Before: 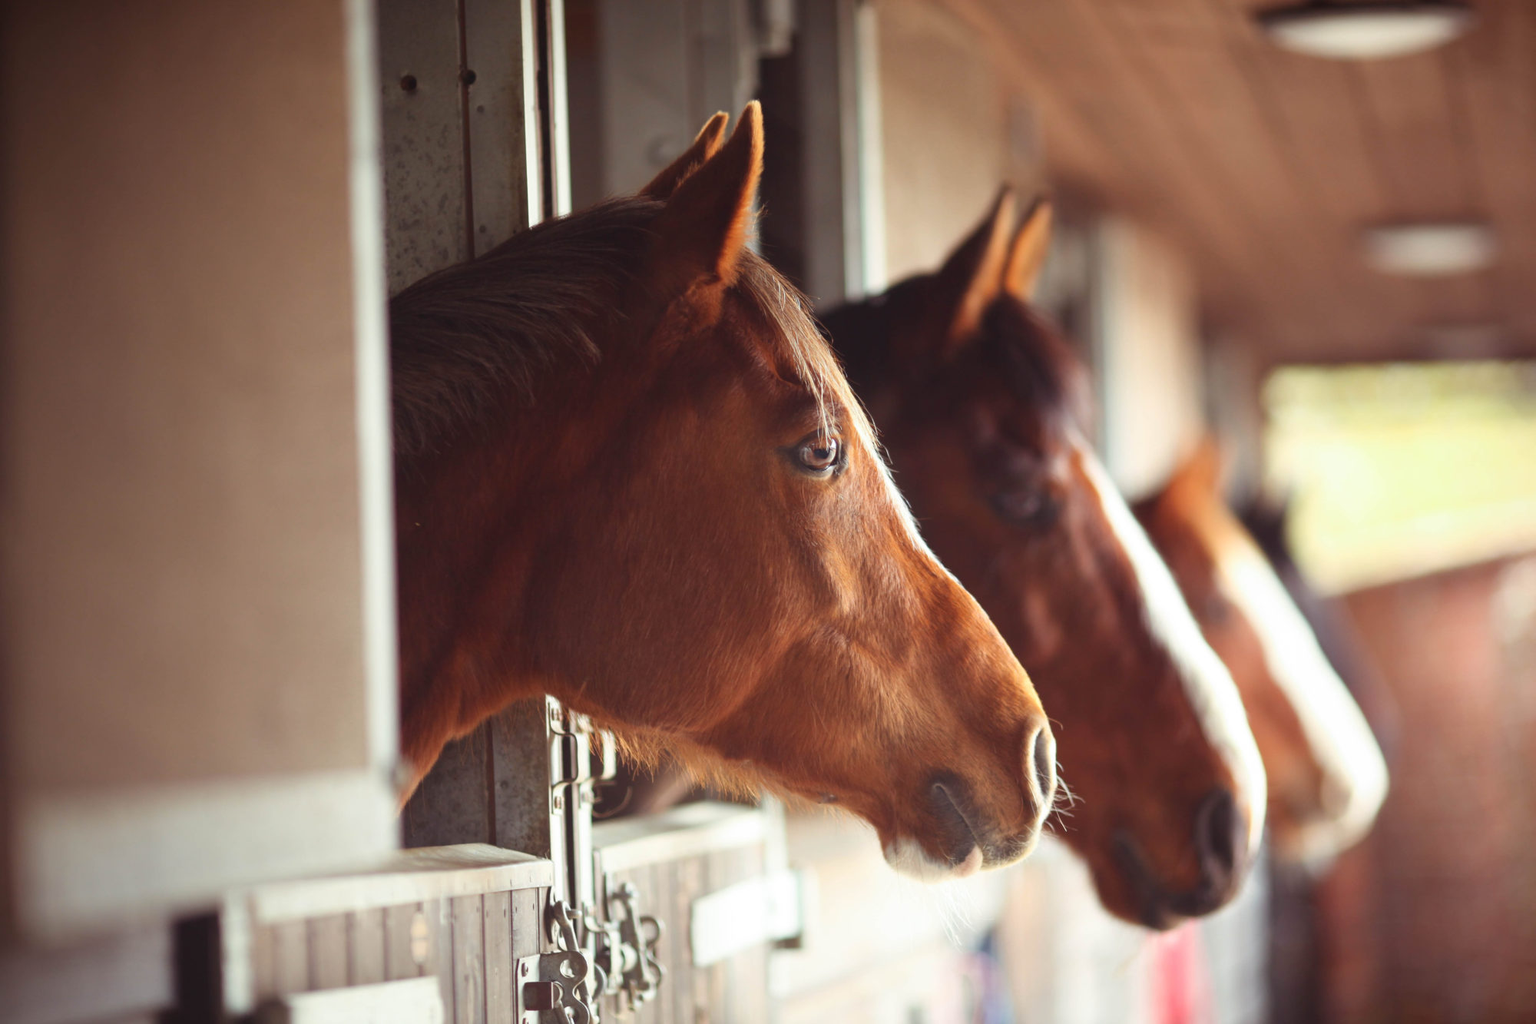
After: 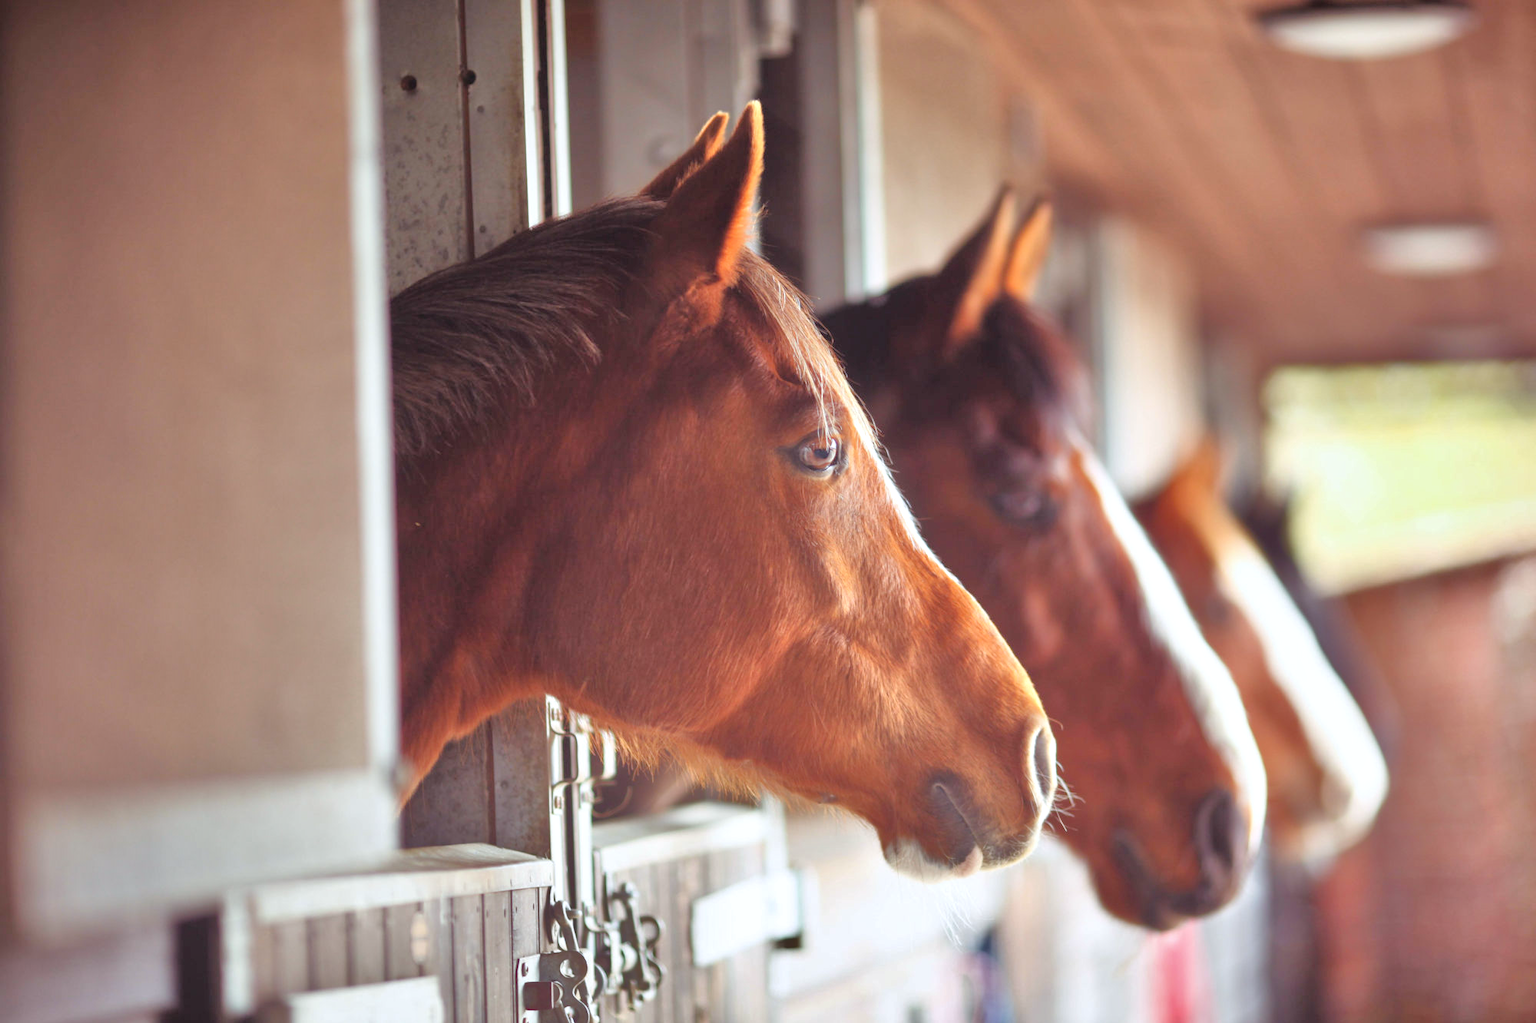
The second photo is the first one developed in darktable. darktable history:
tone equalizer: -7 EV 0.15 EV, -6 EV 0.6 EV, -5 EV 1.15 EV, -4 EV 1.33 EV, -3 EV 1.15 EV, -2 EV 0.6 EV, -1 EV 0.15 EV, mask exposure compensation -0.5 EV
shadows and highlights: white point adjustment 0.05, highlights color adjustment 55.9%, soften with gaussian
white balance: red 0.984, blue 1.059
